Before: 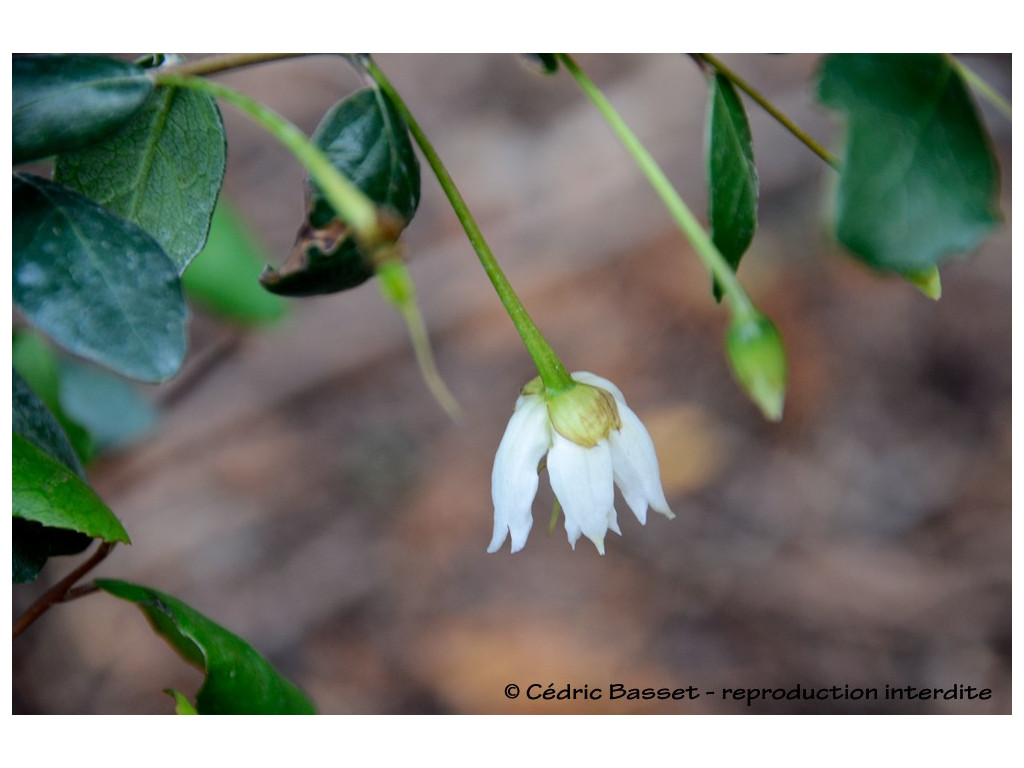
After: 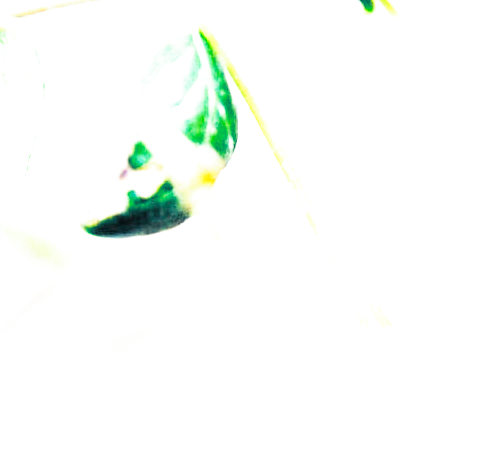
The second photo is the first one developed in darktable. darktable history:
exposure: black level correction 0, exposure 4 EV, compensate exposure bias true, compensate highlight preservation false
split-toning: shadows › hue 230.4°
base curve: curves: ch0 [(0, 0) (0.007, 0.004) (0.027, 0.03) (0.046, 0.07) (0.207, 0.54) (0.442, 0.872) (0.673, 0.972) (1, 1)], preserve colors none
crop: left 17.835%, top 7.675%, right 32.881%, bottom 32.213%
